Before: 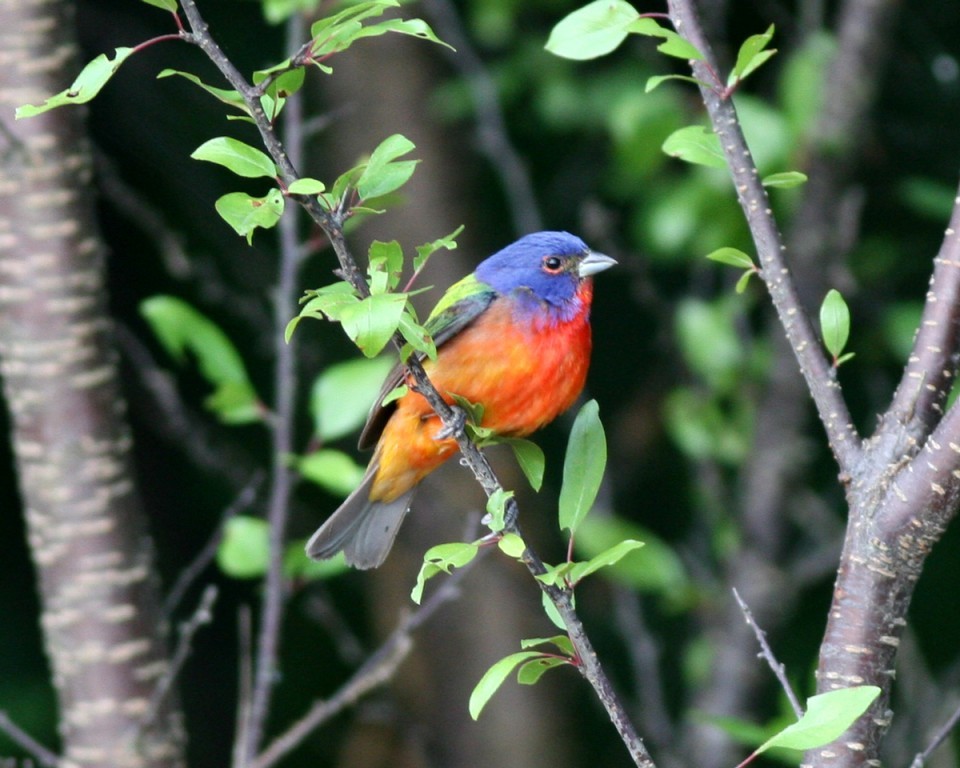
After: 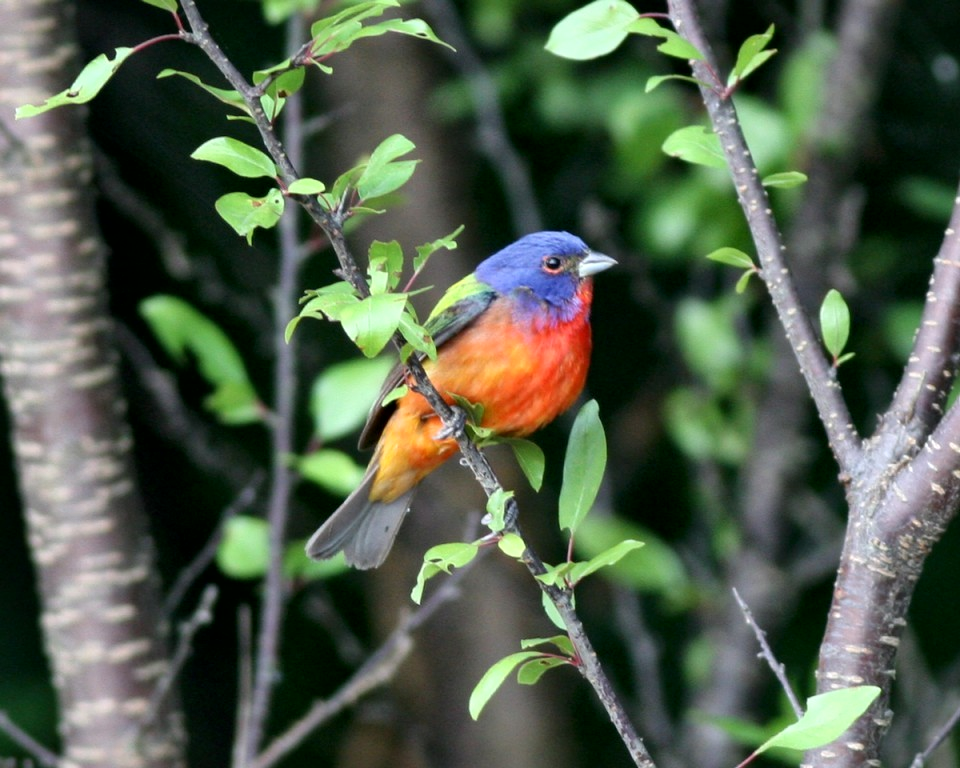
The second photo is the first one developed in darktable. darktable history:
local contrast: mode bilateral grid, contrast 20, coarseness 51, detail 144%, midtone range 0.2
tone equalizer: smoothing 1
exposure: exposure -0.04 EV, compensate highlight preservation false
